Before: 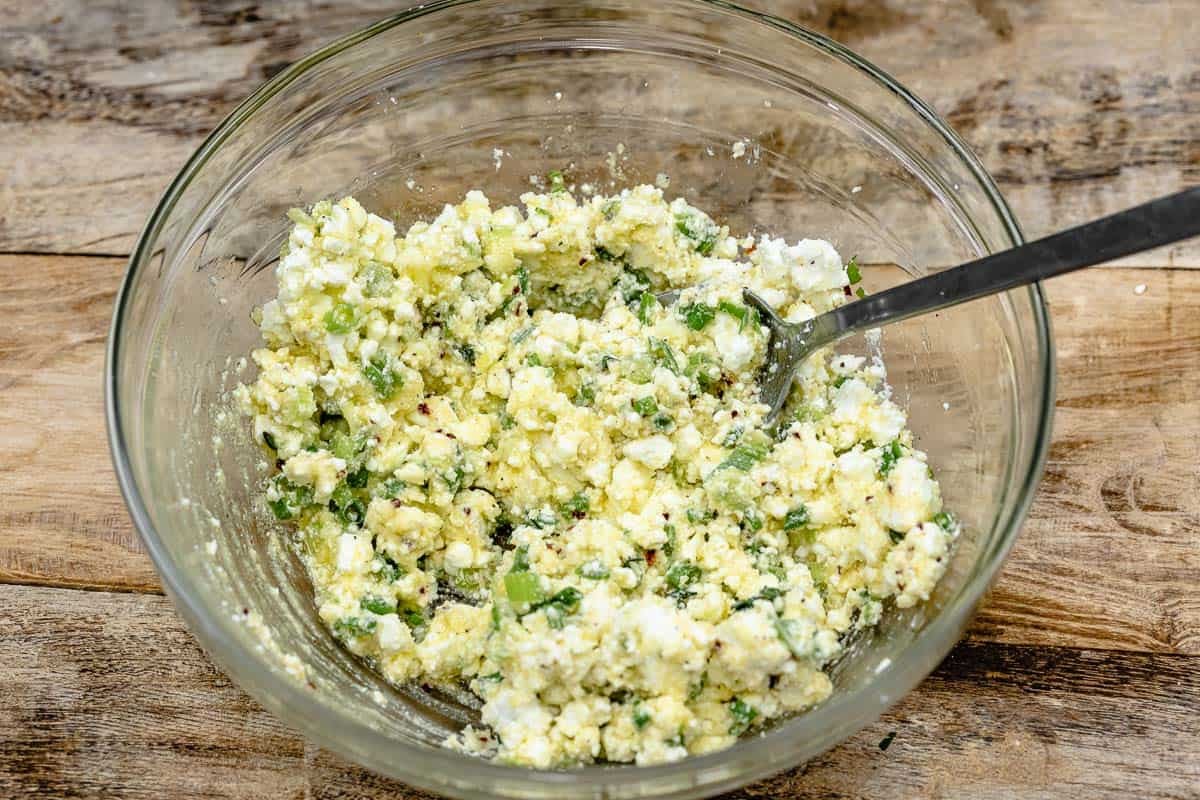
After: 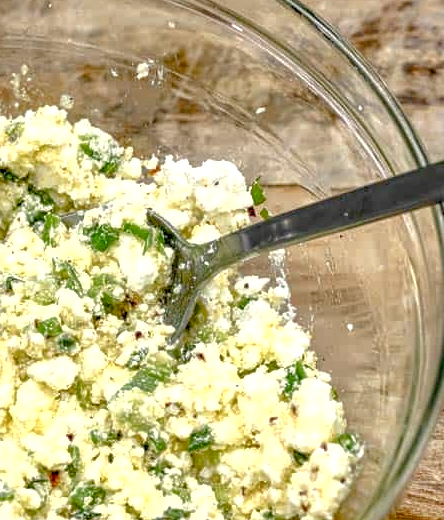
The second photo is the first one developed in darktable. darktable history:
shadows and highlights: highlights color adjustment 0.301%
color balance rgb: shadows lift › hue 85.39°, highlights gain › chroma 2.066%, highlights gain › hue 73.6°, global offset › luminance -0.508%, perceptual saturation grading › global saturation -0.111%, perceptual saturation grading › highlights -14.967%, perceptual saturation grading › shadows 25.589%, global vibrance 15.072%
crop and rotate: left 49.68%, top 10.124%, right 13.274%, bottom 24.753%
local contrast: on, module defaults
exposure: exposure 0.44 EV, compensate exposure bias true, compensate highlight preservation false
